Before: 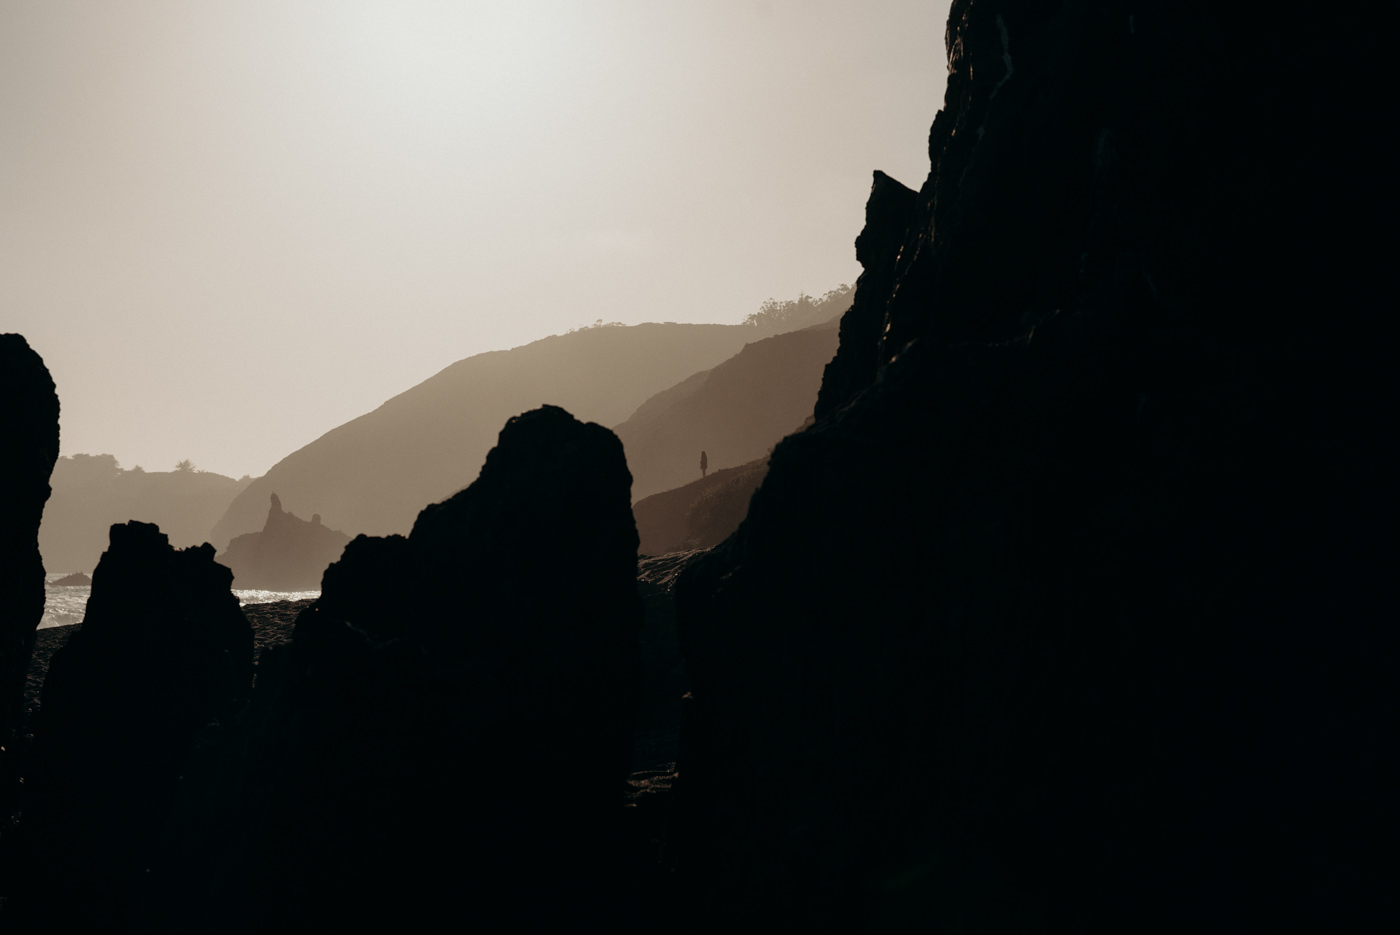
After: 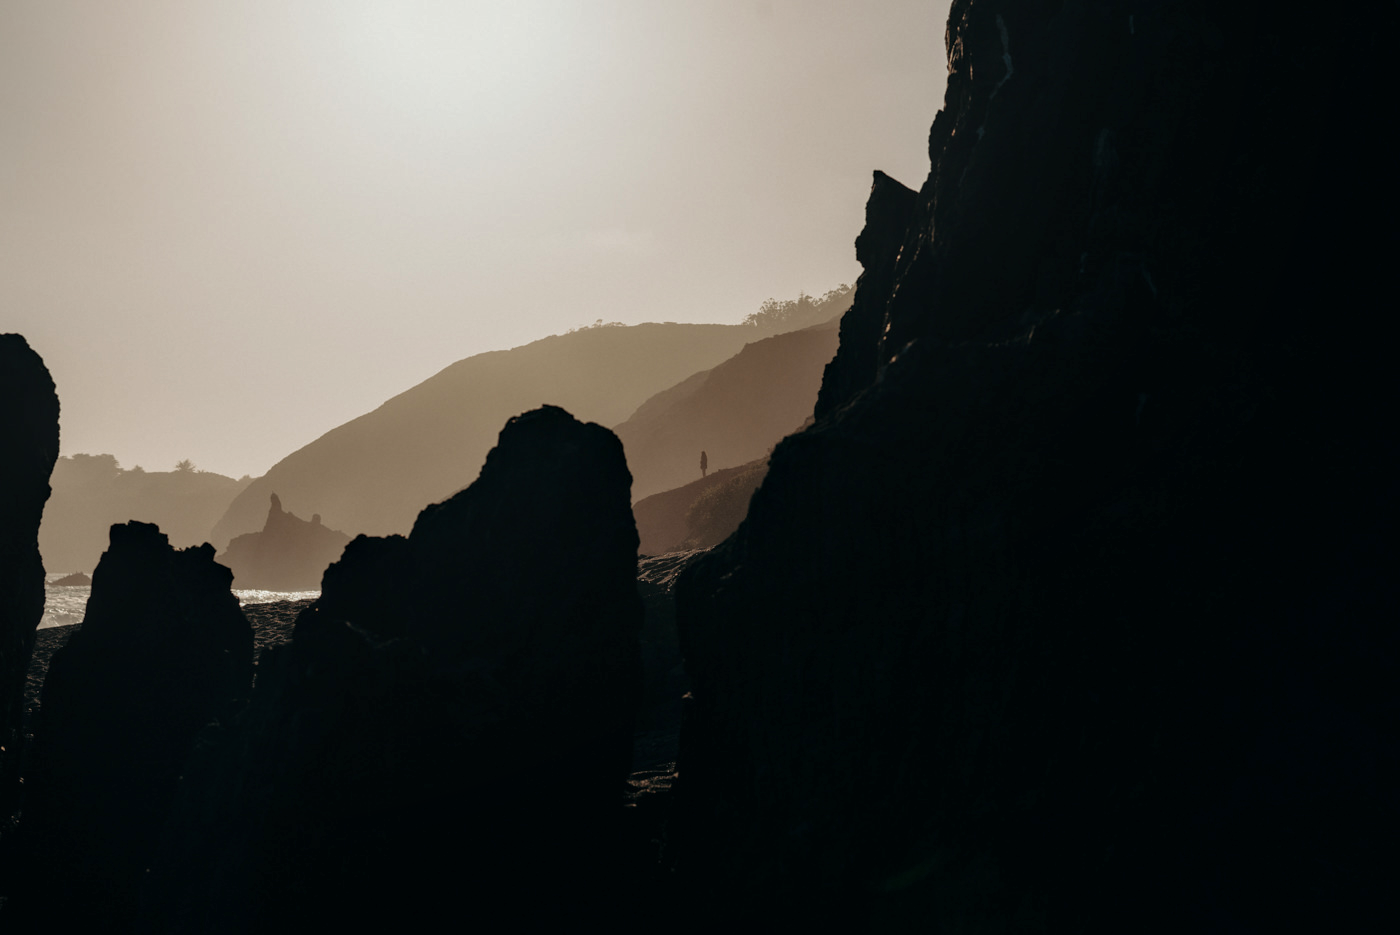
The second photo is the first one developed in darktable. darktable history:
shadows and highlights: shadows 24.88, highlights -24.69
contrast brightness saturation: saturation 0.184
local contrast: on, module defaults
